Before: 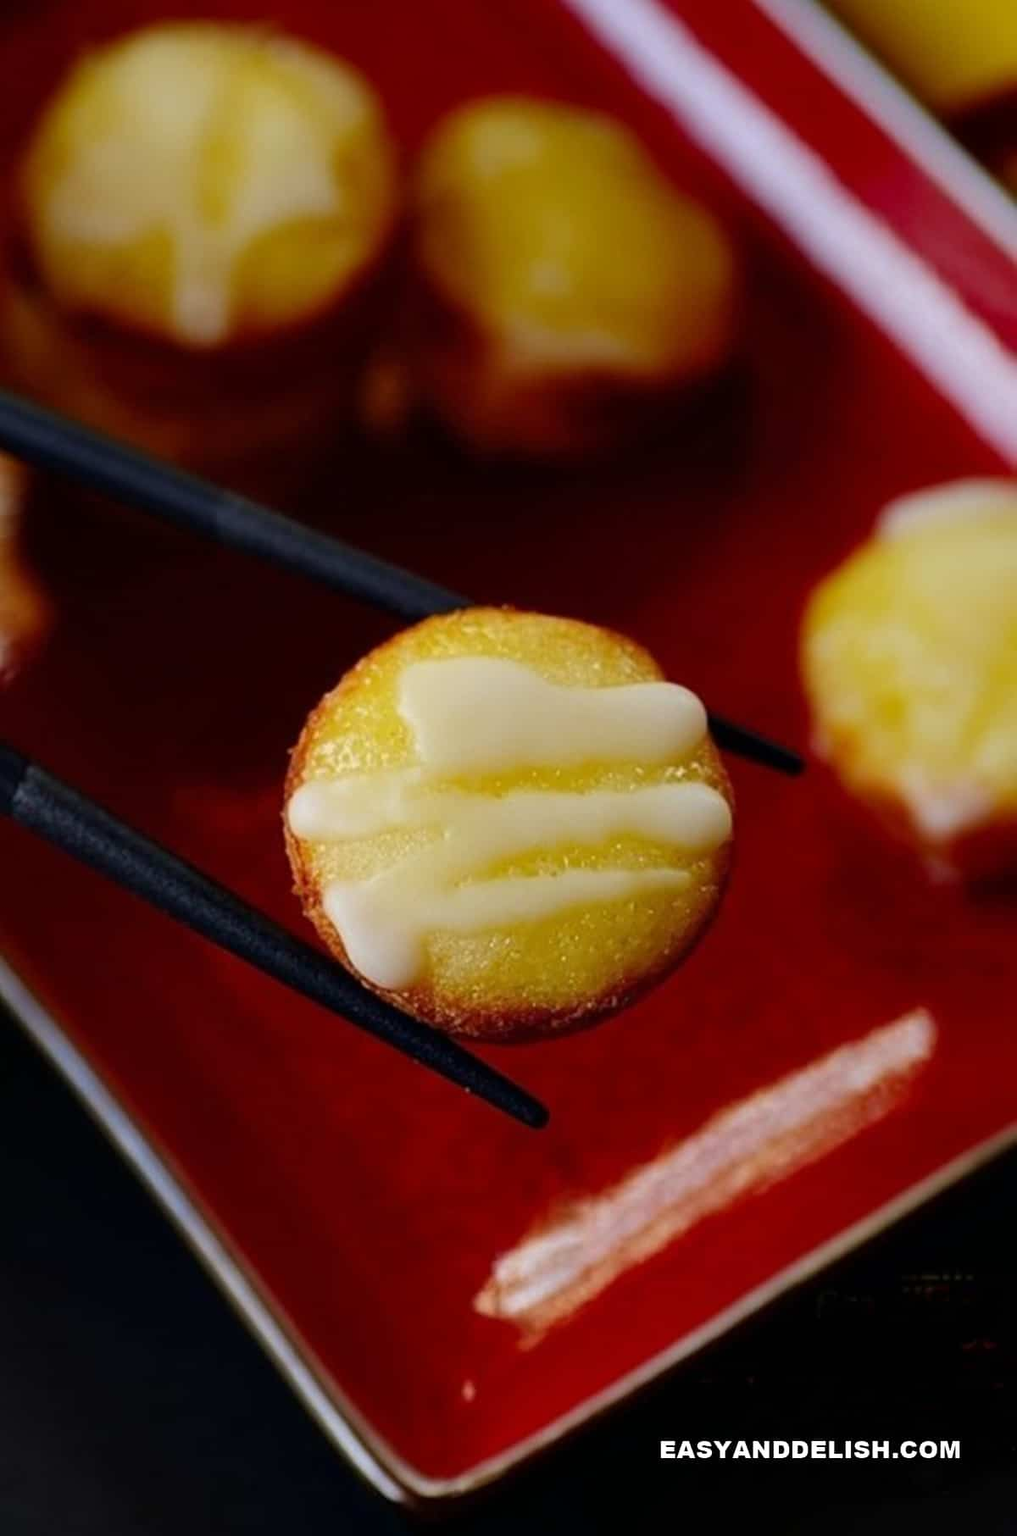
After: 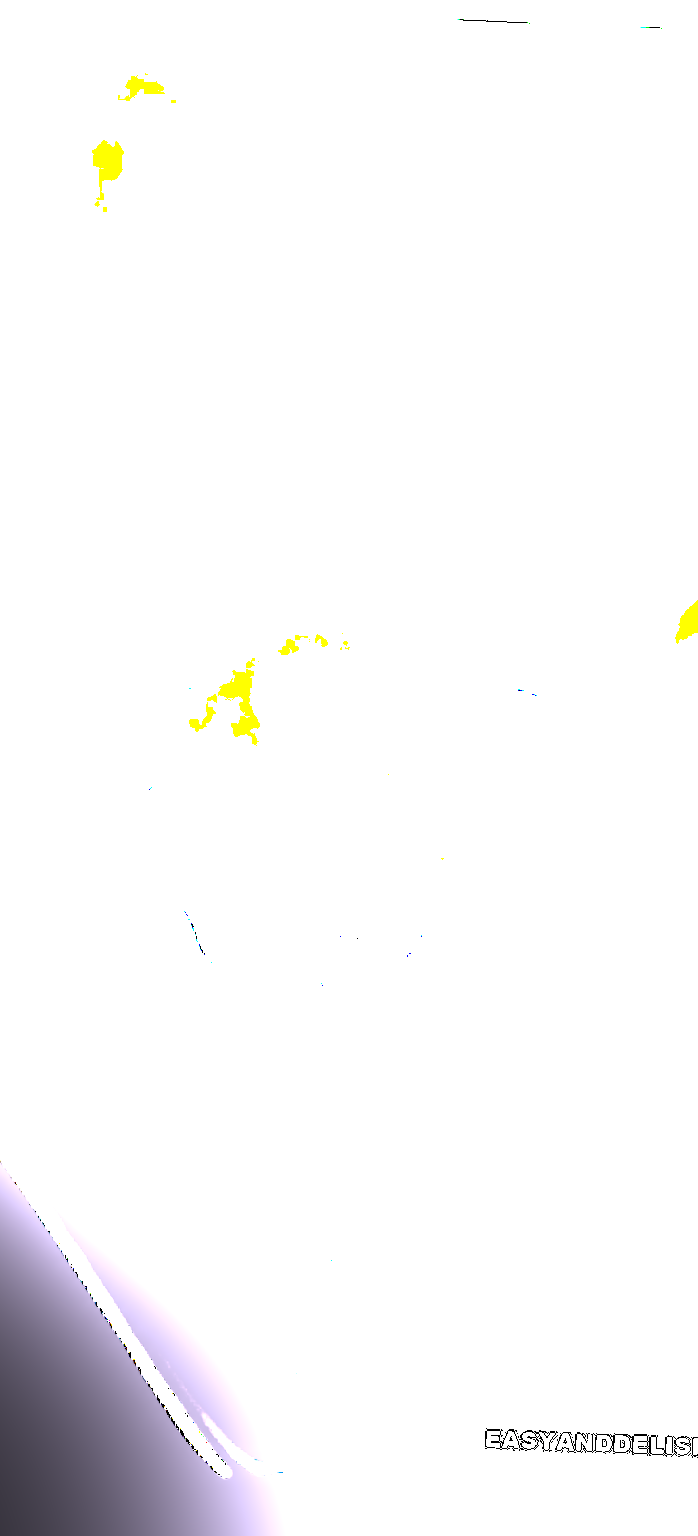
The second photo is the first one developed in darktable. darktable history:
color correction: highlights a* 15.03, highlights b* -25.07
haze removal: compatibility mode true, adaptive false
exposure: black level correction 0.001, exposure 2.607 EV, compensate exposure bias true, compensate highlight preservation false
local contrast: detail 115%
levels: levels [0.721, 0.937, 0.997]
color balance rgb: shadows lift › luminance -9.41%, highlights gain › luminance 17.6%, global offset › luminance -1.45%, perceptual saturation grading › highlights -17.77%, perceptual saturation grading › mid-tones 33.1%, perceptual saturation grading › shadows 50.52%, global vibrance 24.22%
rotate and perspective: rotation 2.17°, automatic cropping off
crop: left 15.419%, right 17.914%
